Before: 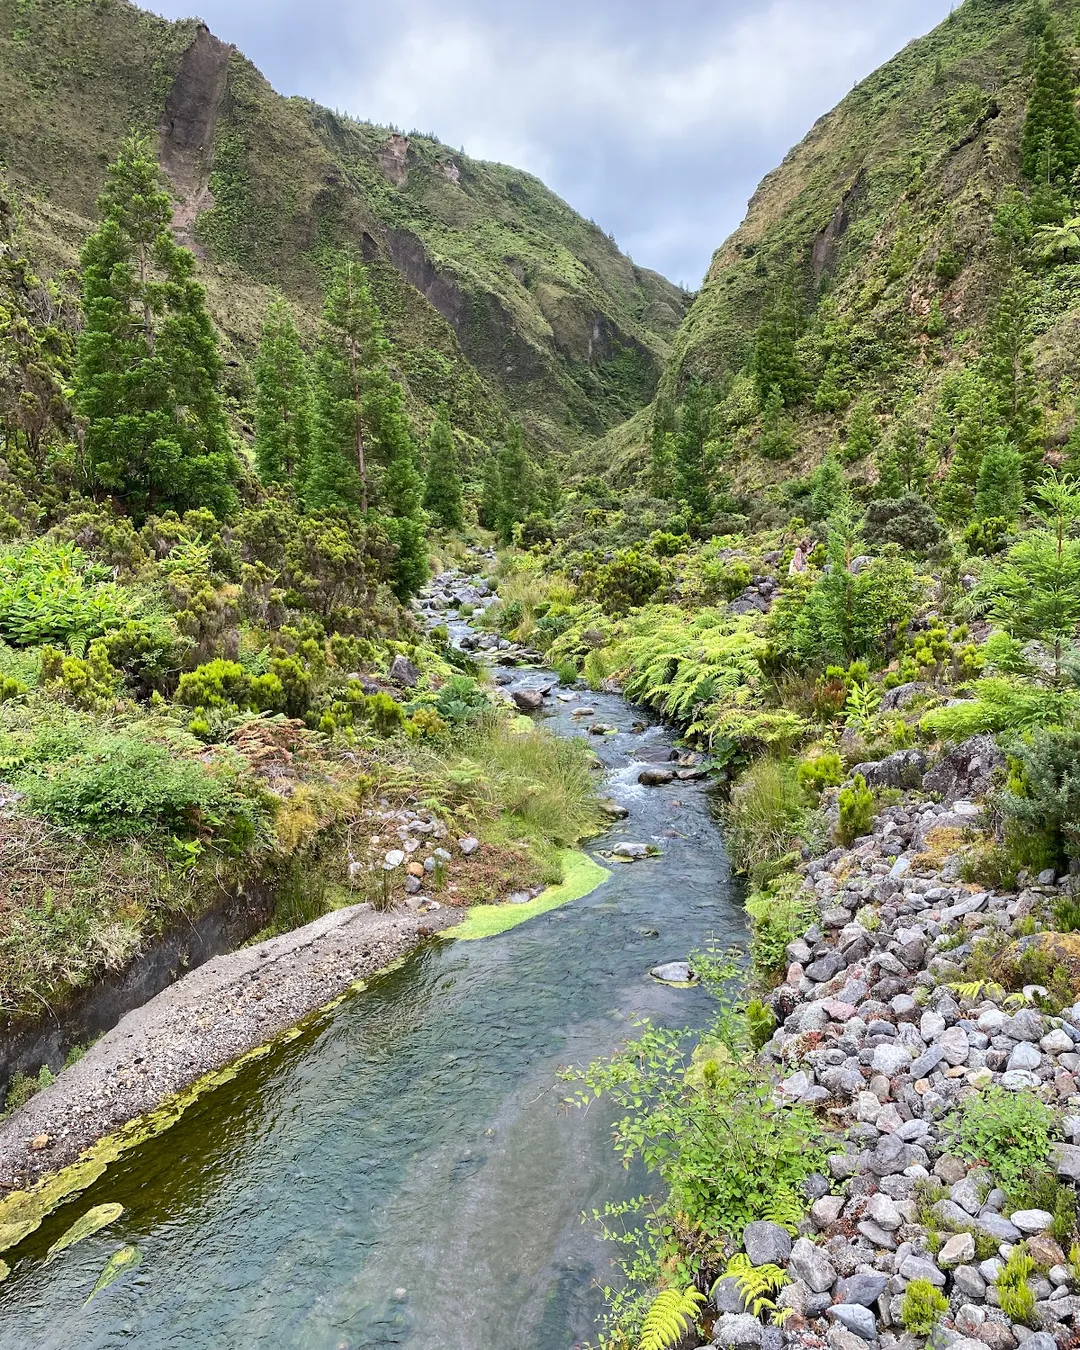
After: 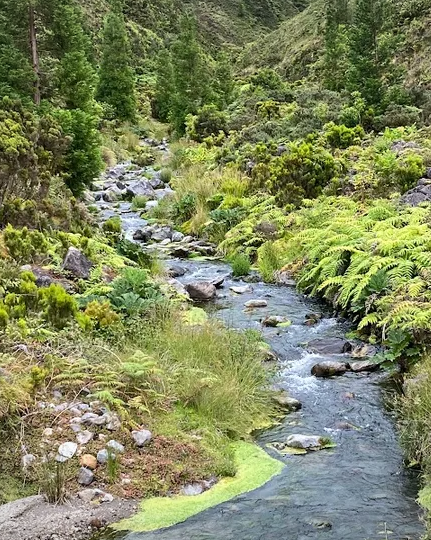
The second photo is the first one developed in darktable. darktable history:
vignetting: fall-off radius 82.93%, unbound false
crop: left 30.361%, top 30.237%, right 29.641%, bottom 29.69%
